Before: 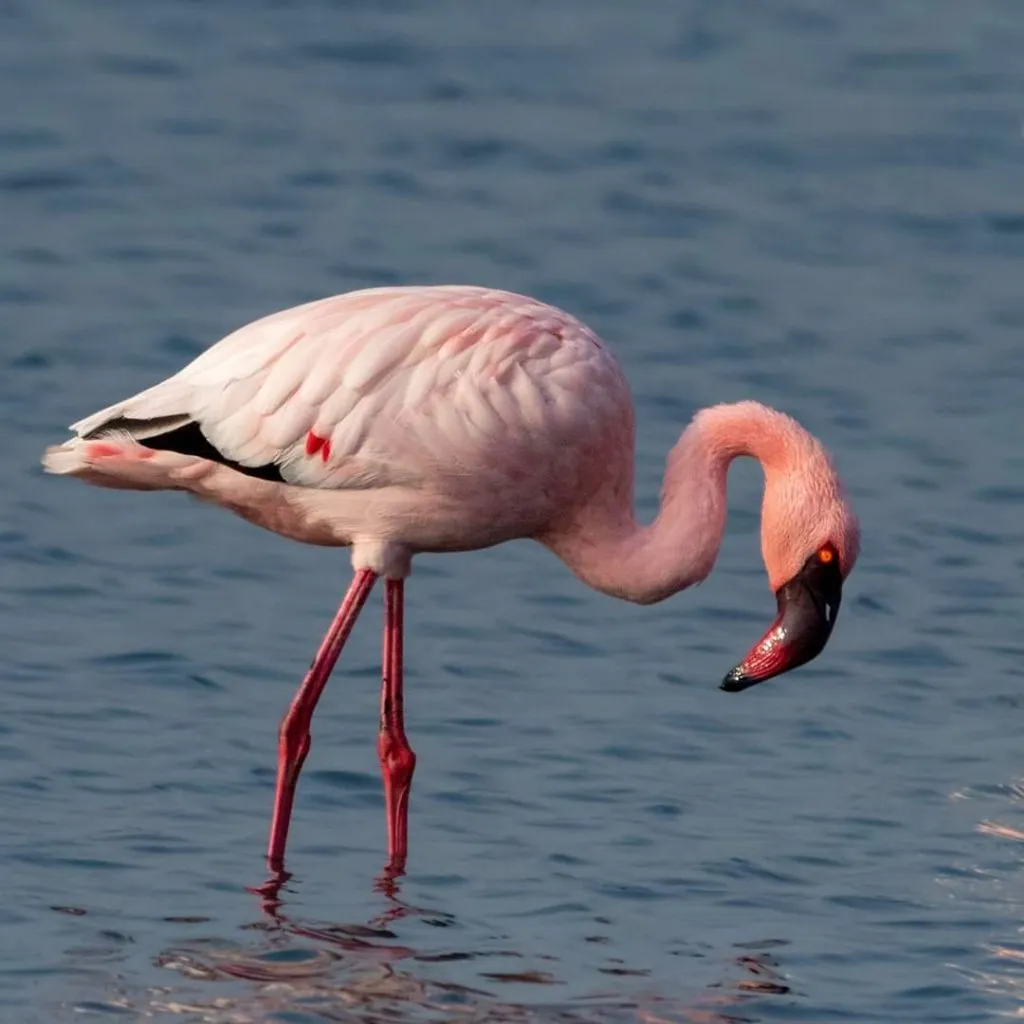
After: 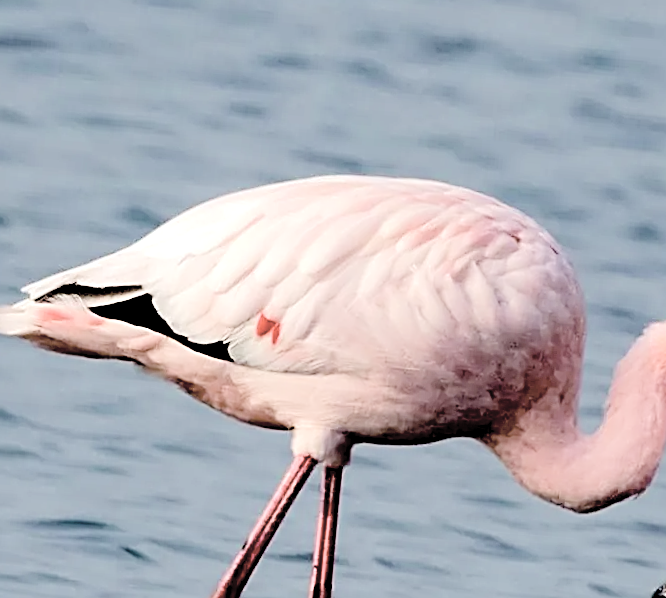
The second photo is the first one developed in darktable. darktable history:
exposure: black level correction 0.027, exposure 0.184 EV, compensate highlight preservation false
color balance rgb: linear chroma grading › shadows -6.509%, linear chroma grading › highlights -7.529%, linear chroma grading › global chroma -10.353%, linear chroma grading › mid-tones -7.588%, perceptual saturation grading › global saturation 15.366%, perceptual saturation grading › highlights -19.559%, perceptual saturation grading › shadows 20.085%, global vibrance 24.775%
sharpen: radius 2.535, amount 0.618
contrast brightness saturation: brightness 0.185, saturation -0.498
crop and rotate: angle -4.76°, left 2.033%, top 6.853%, right 27.703%, bottom 30.068%
tone equalizer: -7 EV 0.155 EV, -6 EV 0.592 EV, -5 EV 1.15 EV, -4 EV 1.3 EV, -3 EV 1.12 EV, -2 EV 0.6 EV, -1 EV 0.15 EV, edges refinement/feathering 500, mask exposure compensation -1.57 EV, preserve details no
